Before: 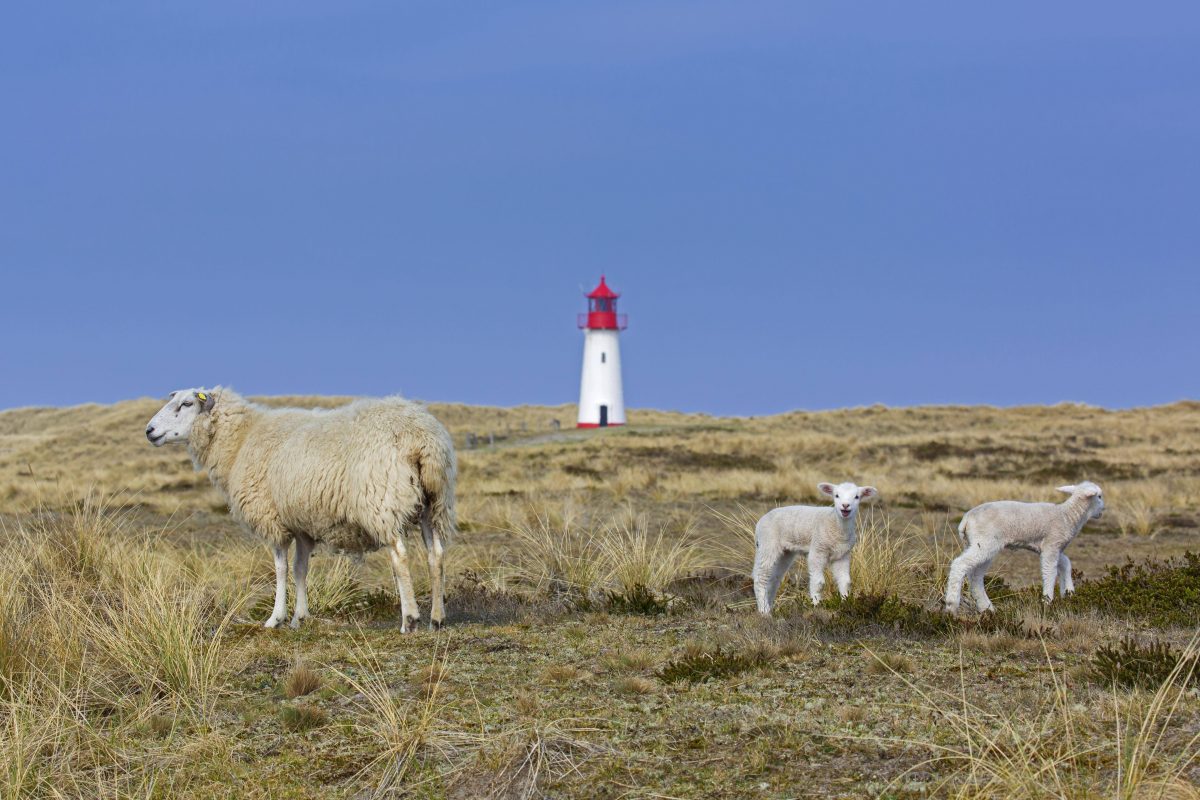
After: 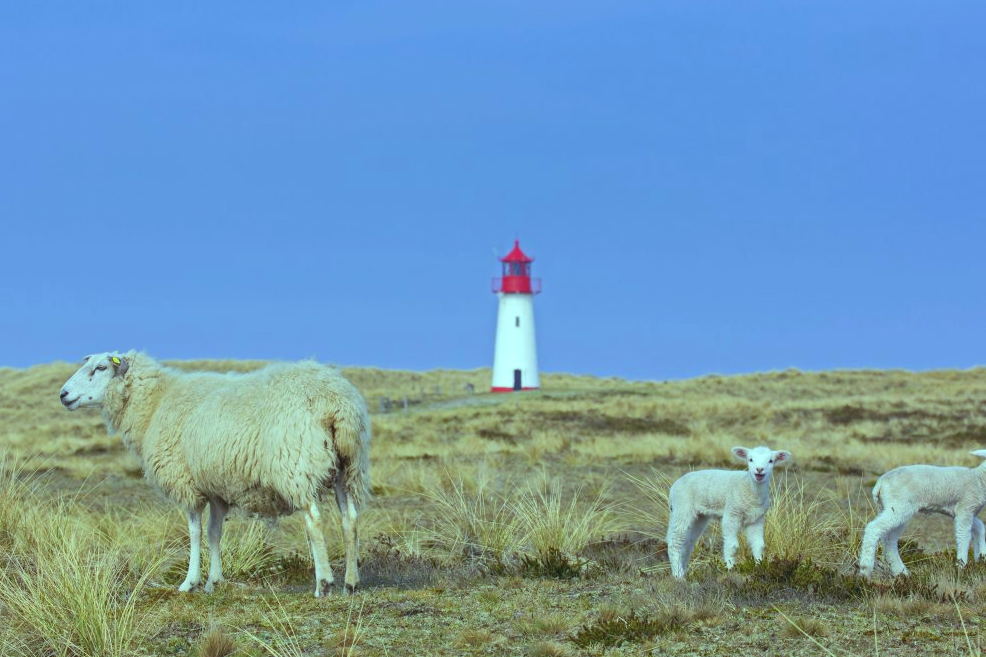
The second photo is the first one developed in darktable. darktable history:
contrast brightness saturation: contrast -0.1, brightness 0.05, saturation 0.08
color balance: mode lift, gamma, gain (sRGB), lift [0.997, 0.979, 1.021, 1.011], gamma [1, 1.084, 0.916, 0.998], gain [1, 0.87, 1.13, 1.101], contrast 4.55%, contrast fulcrum 38.24%, output saturation 104.09%
crop and rotate: left 7.196%, top 4.574%, right 10.605%, bottom 13.178%
